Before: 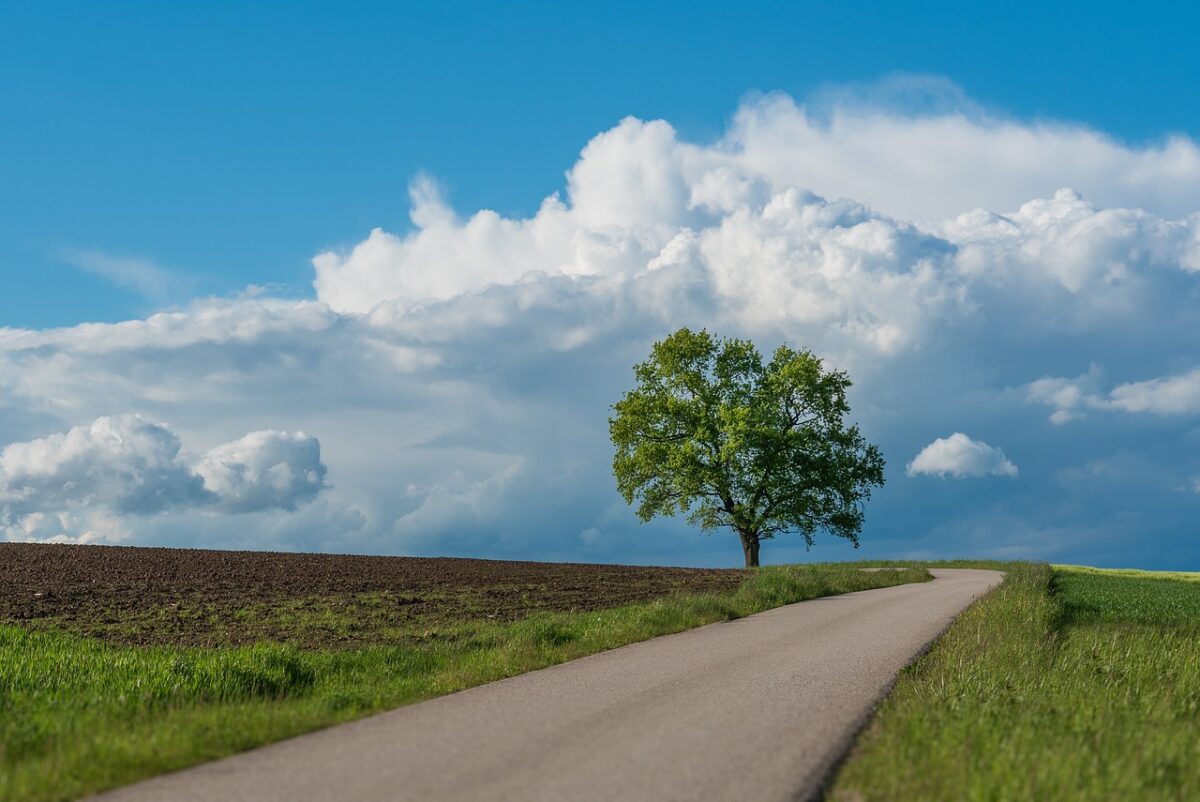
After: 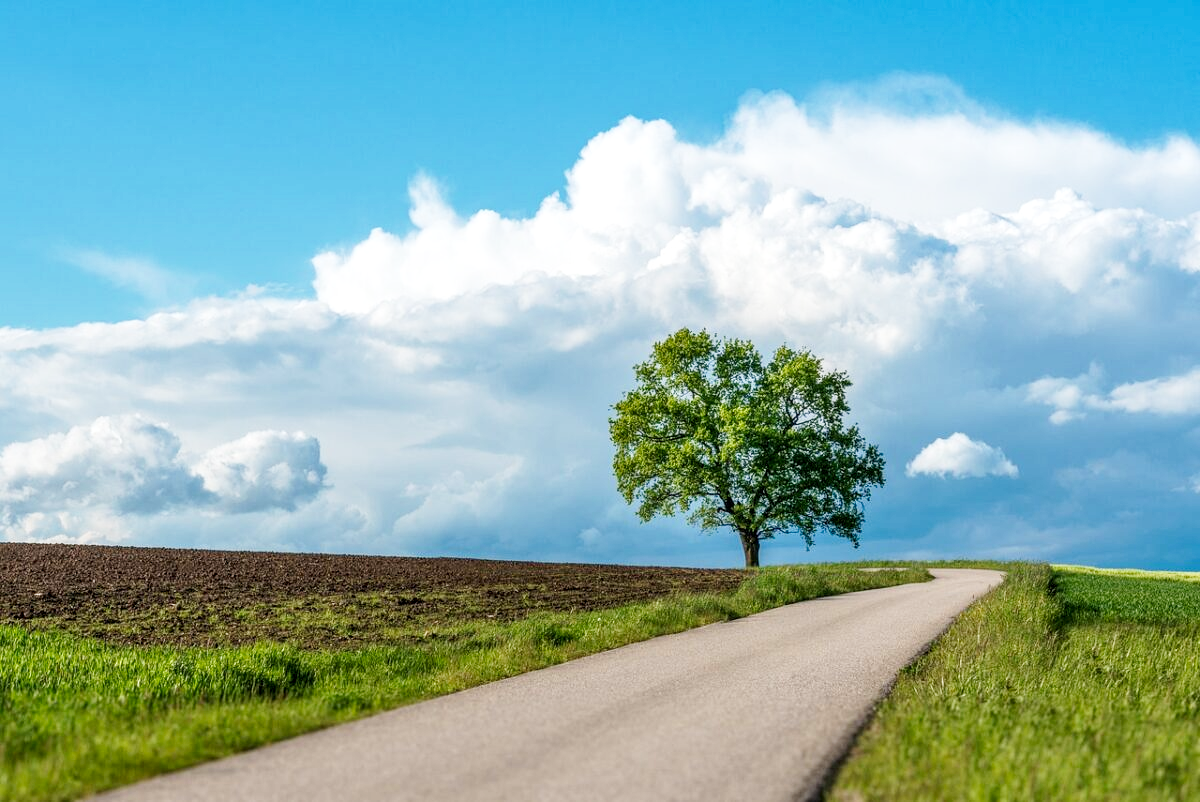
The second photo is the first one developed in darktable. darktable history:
base curve: curves: ch0 [(0, 0) (0.005, 0.002) (0.15, 0.3) (0.4, 0.7) (0.75, 0.95) (1, 1)], preserve colors none
local contrast: on, module defaults
